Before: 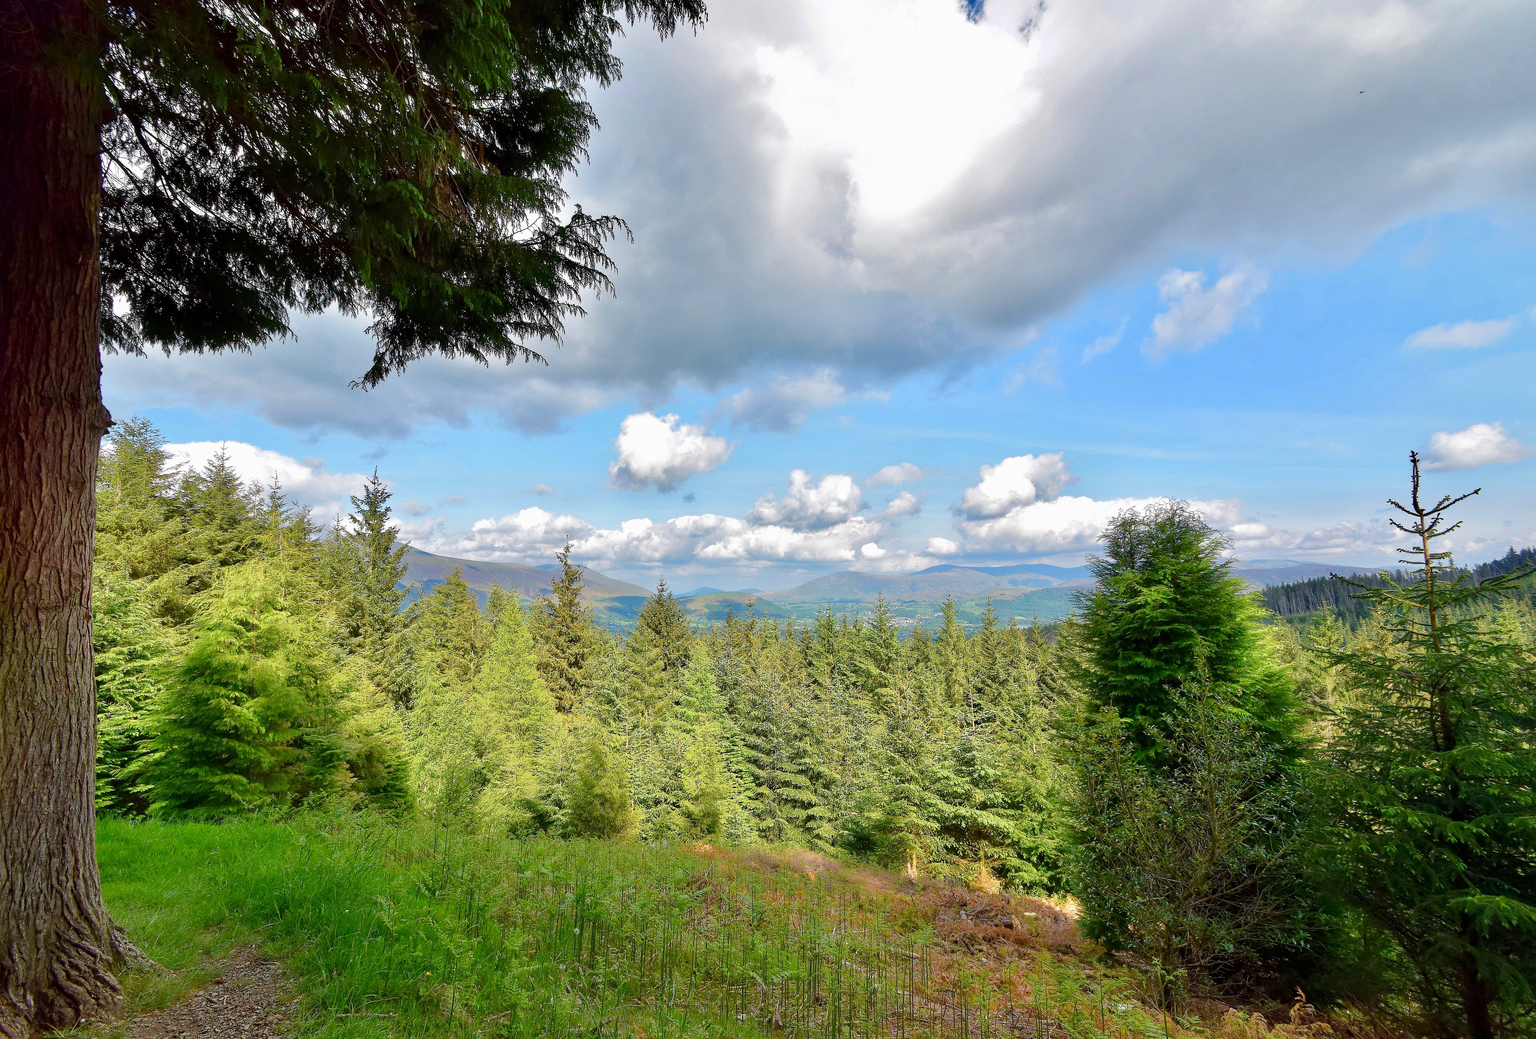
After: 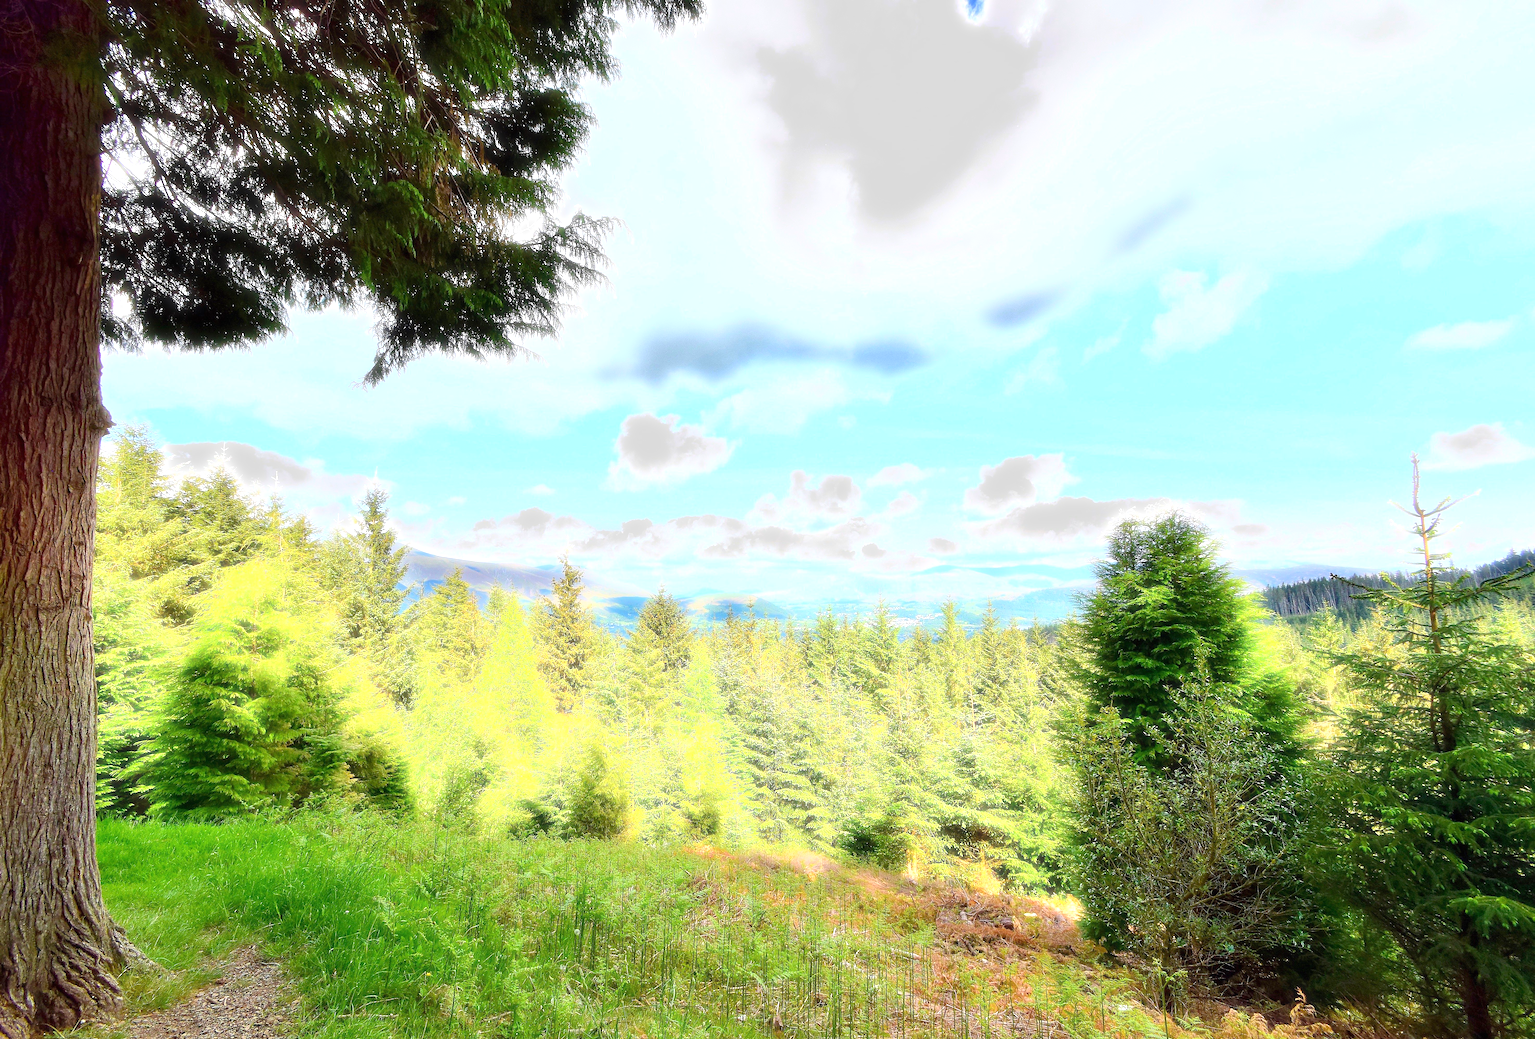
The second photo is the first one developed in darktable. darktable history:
exposure: black level correction 0, exposure 1 EV, compensate exposure bias true, compensate highlight preservation false
bloom: size 5%, threshold 95%, strength 15%
